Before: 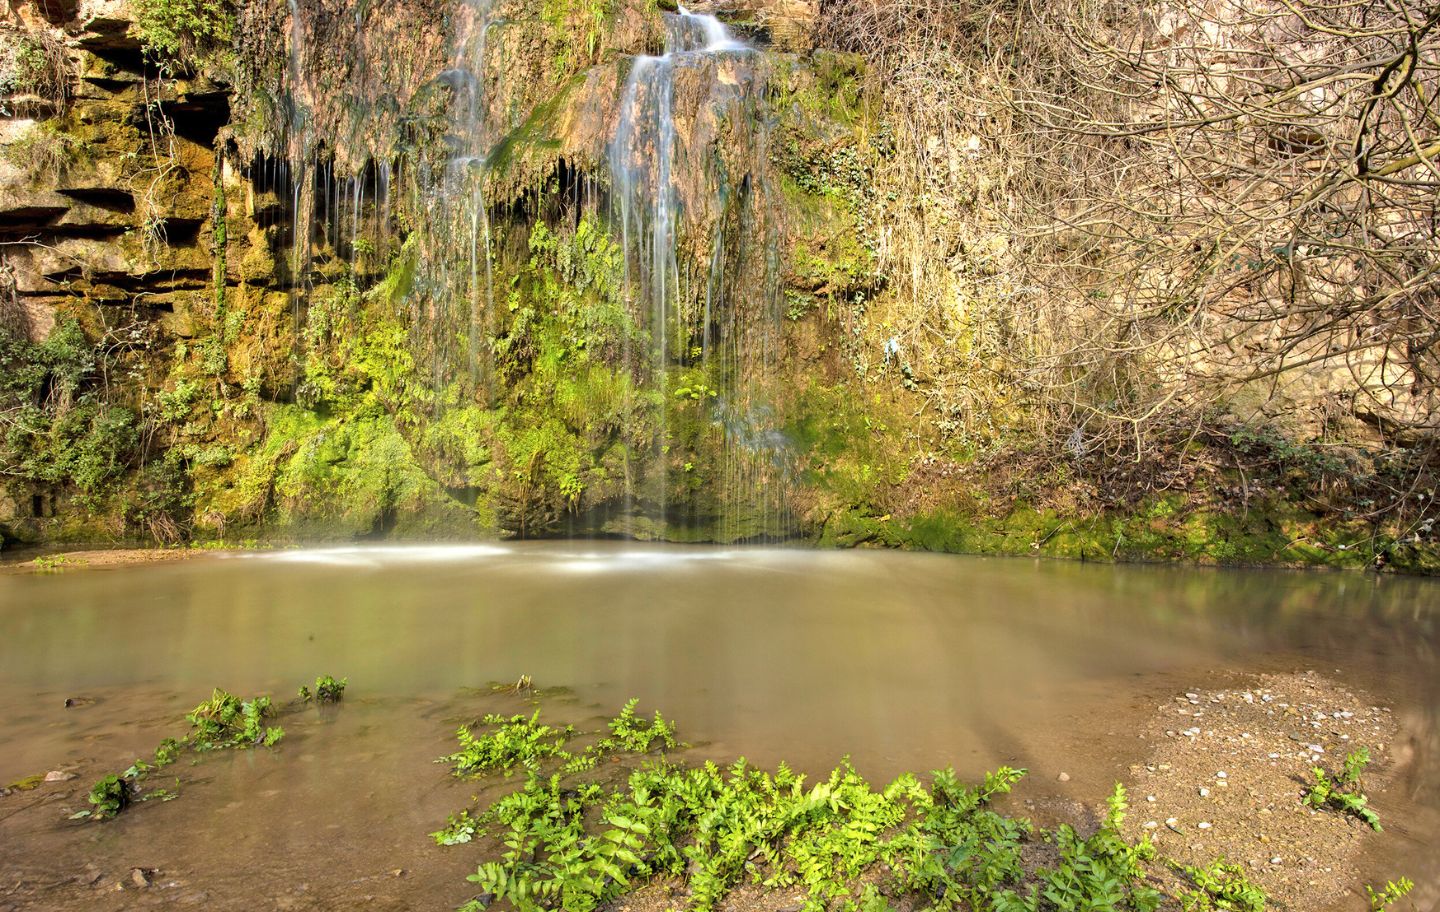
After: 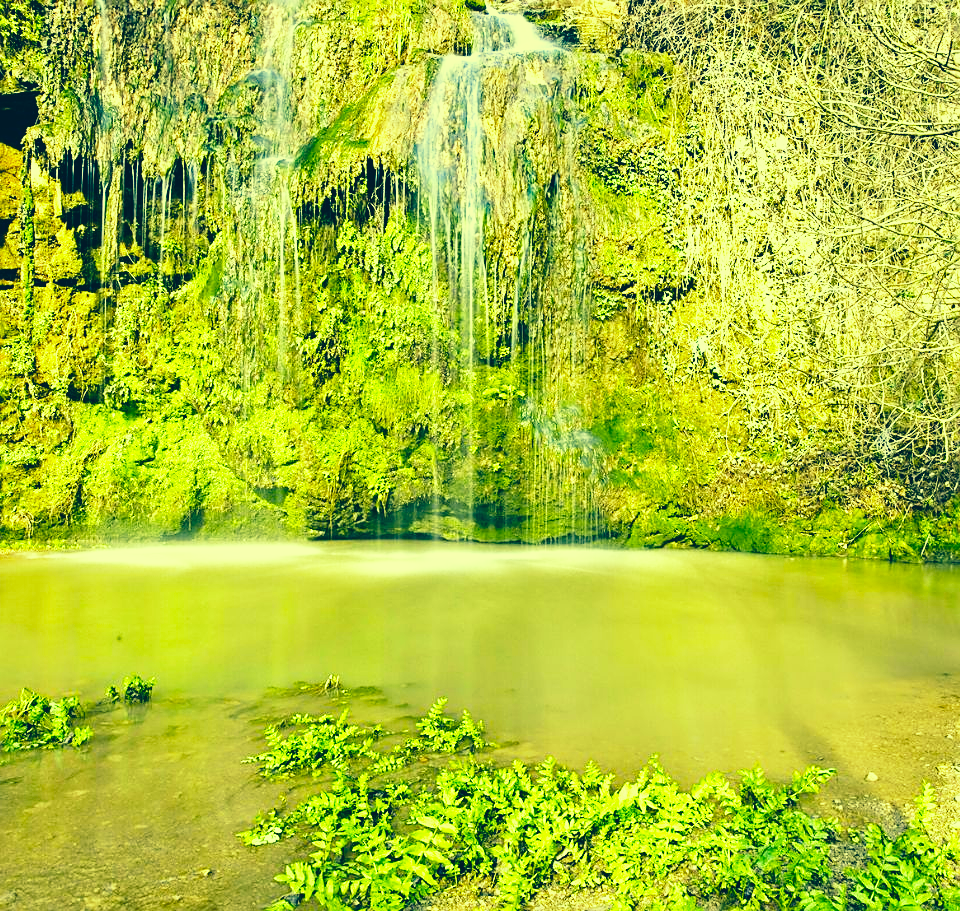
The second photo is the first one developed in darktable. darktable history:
sharpen: on, module defaults
base curve: curves: ch0 [(0, 0) (0.026, 0.03) (0.109, 0.232) (0.351, 0.748) (0.669, 0.968) (1, 1)], preserve colors none
crop and rotate: left 13.395%, right 19.915%
color correction: highlights a* -15.23, highlights b* 39.67, shadows a* -39.4, shadows b* -25.97
